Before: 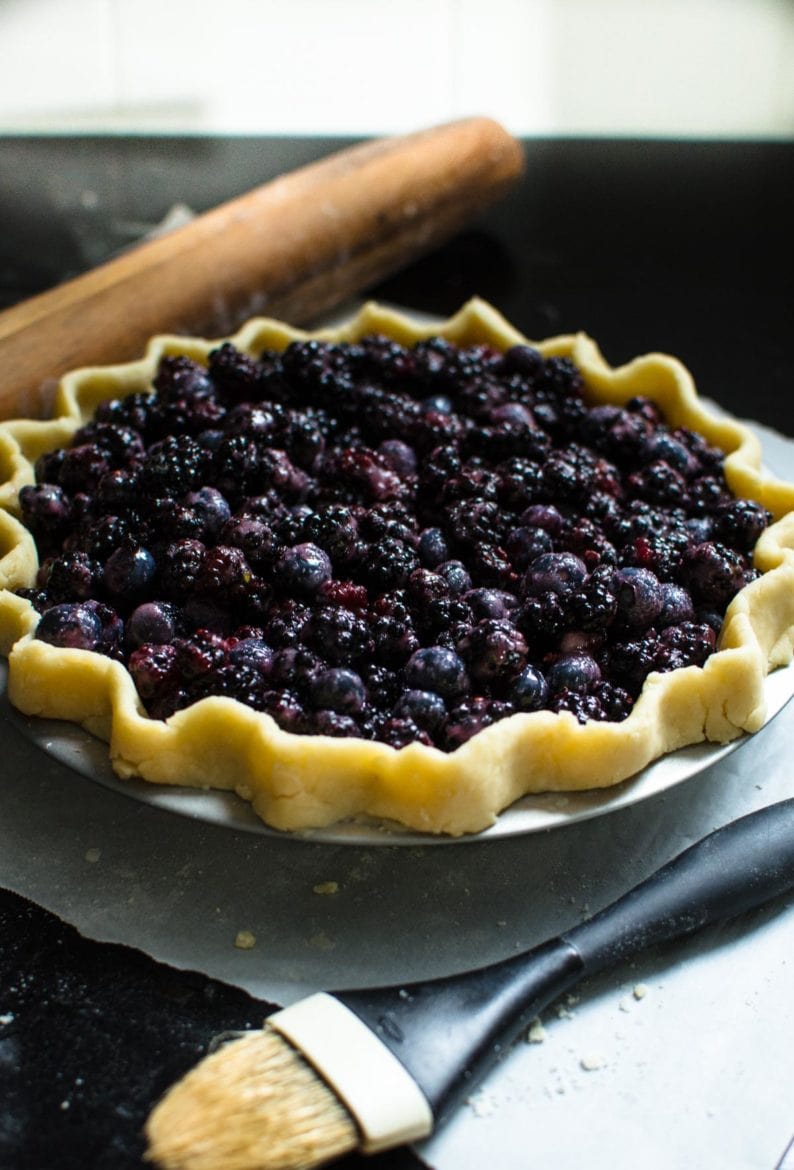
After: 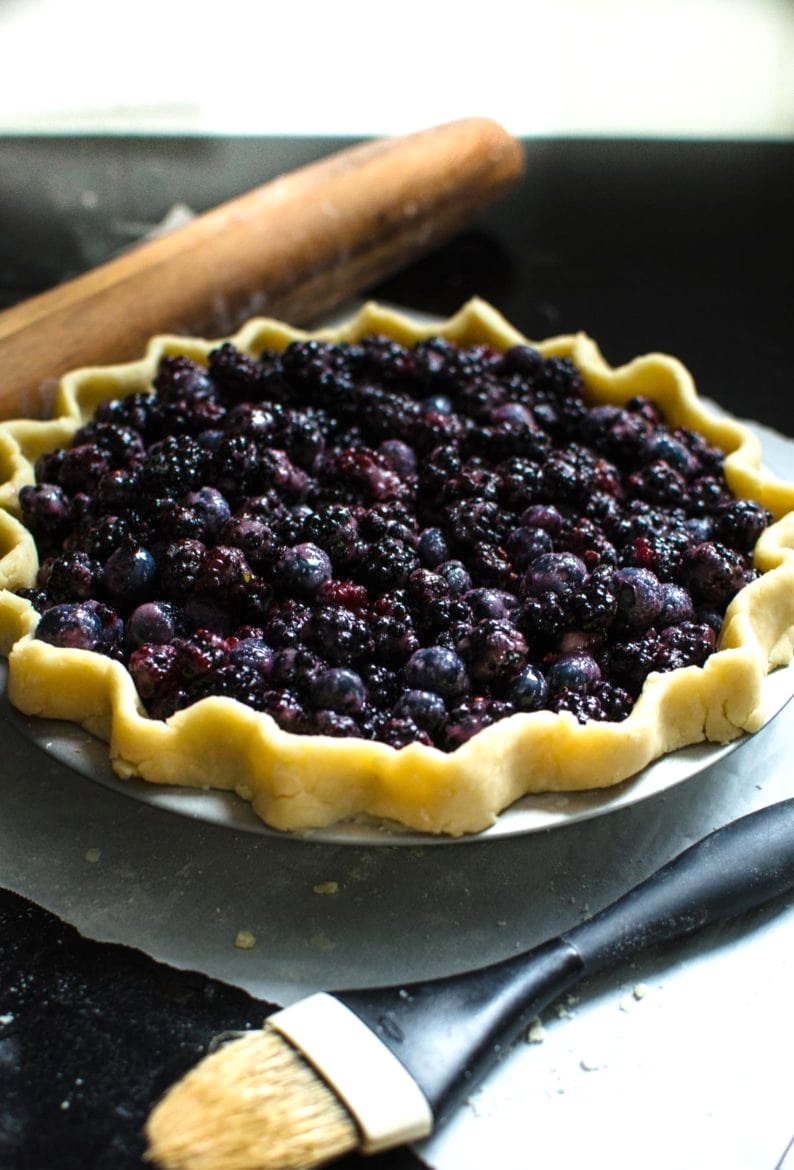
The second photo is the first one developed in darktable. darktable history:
exposure: black level correction 0, exposure 0.301 EV, compensate exposure bias true, compensate highlight preservation false
